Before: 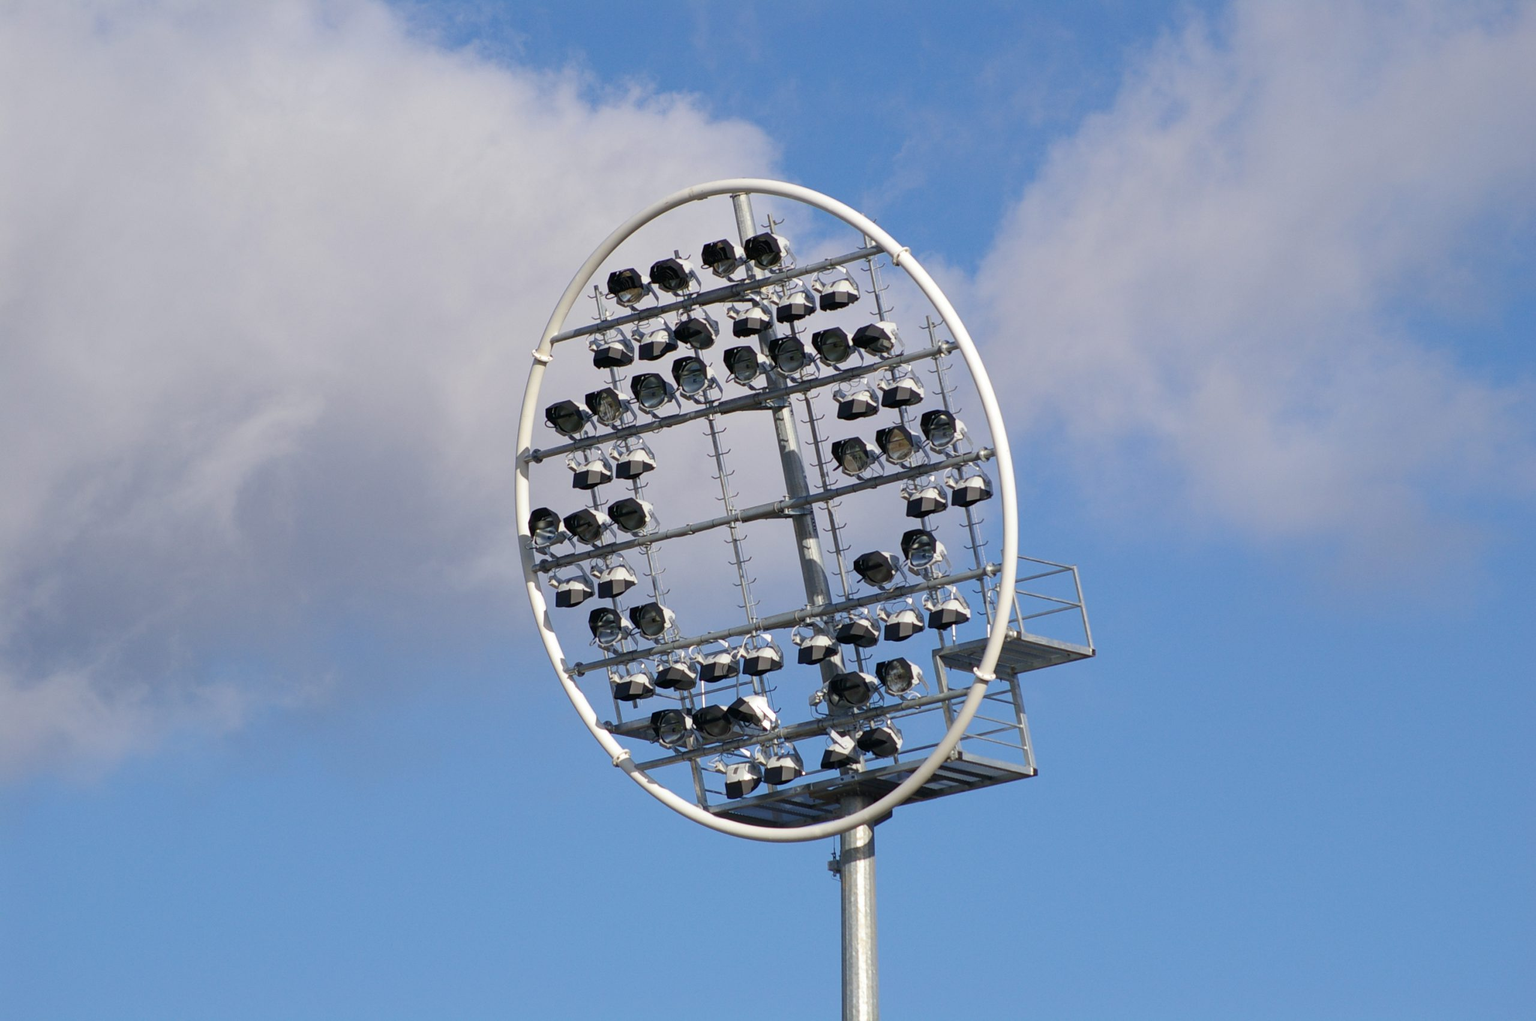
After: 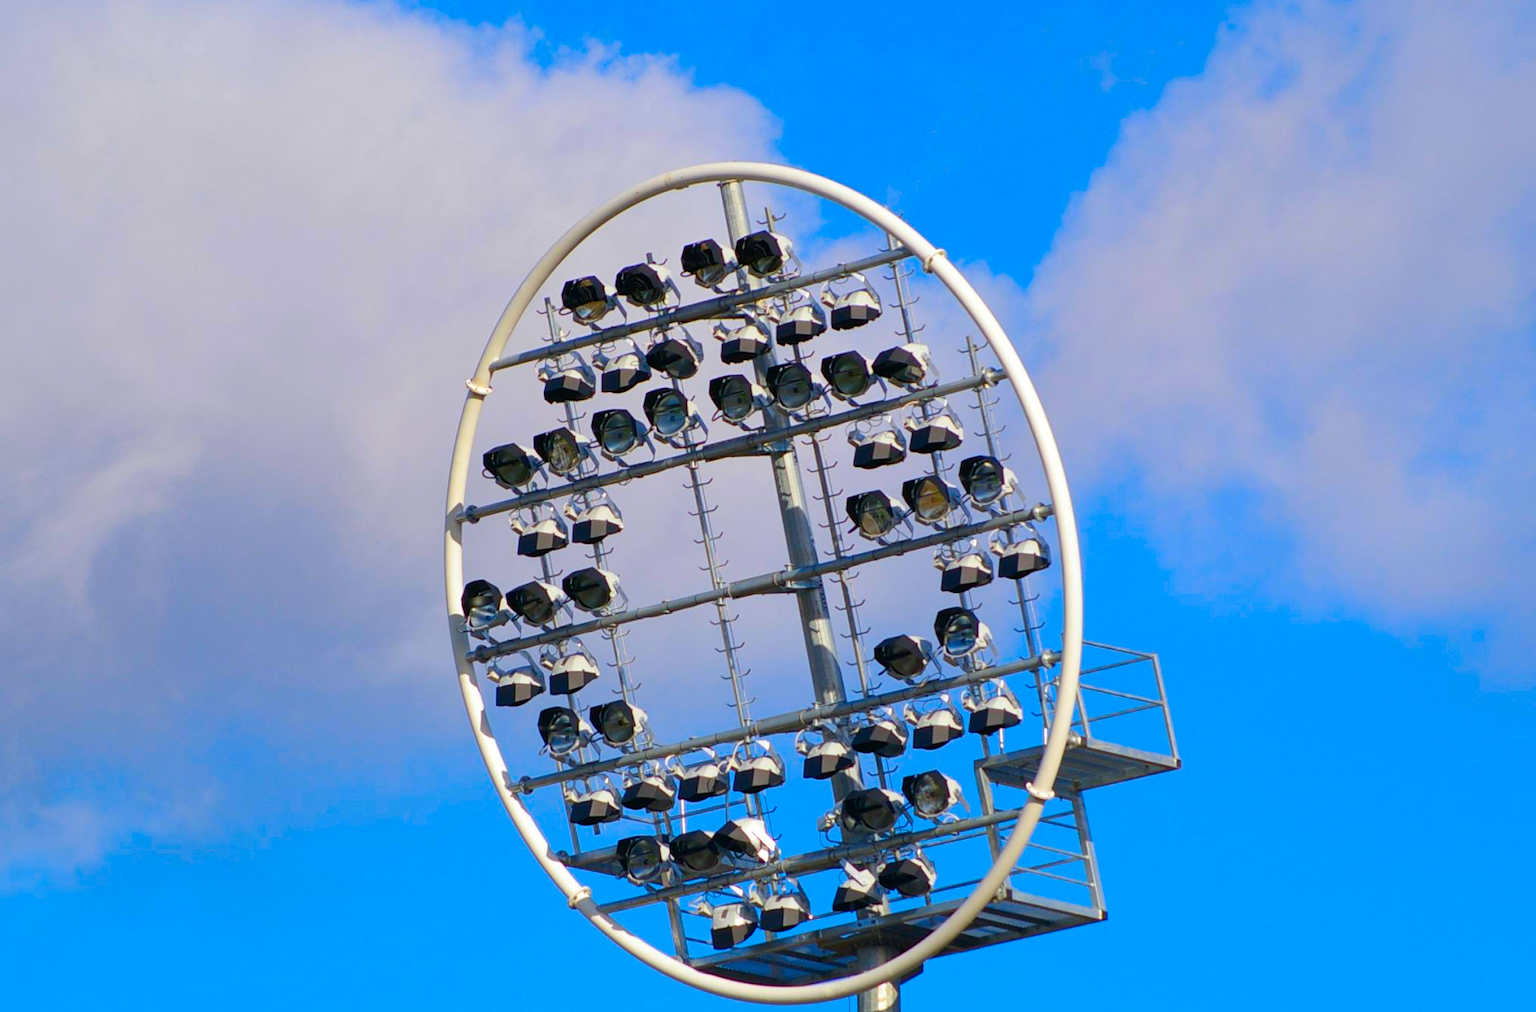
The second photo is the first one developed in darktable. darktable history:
crop and rotate: left 10.77%, top 5.1%, right 10.41%, bottom 16.76%
color correction: saturation 2.15
